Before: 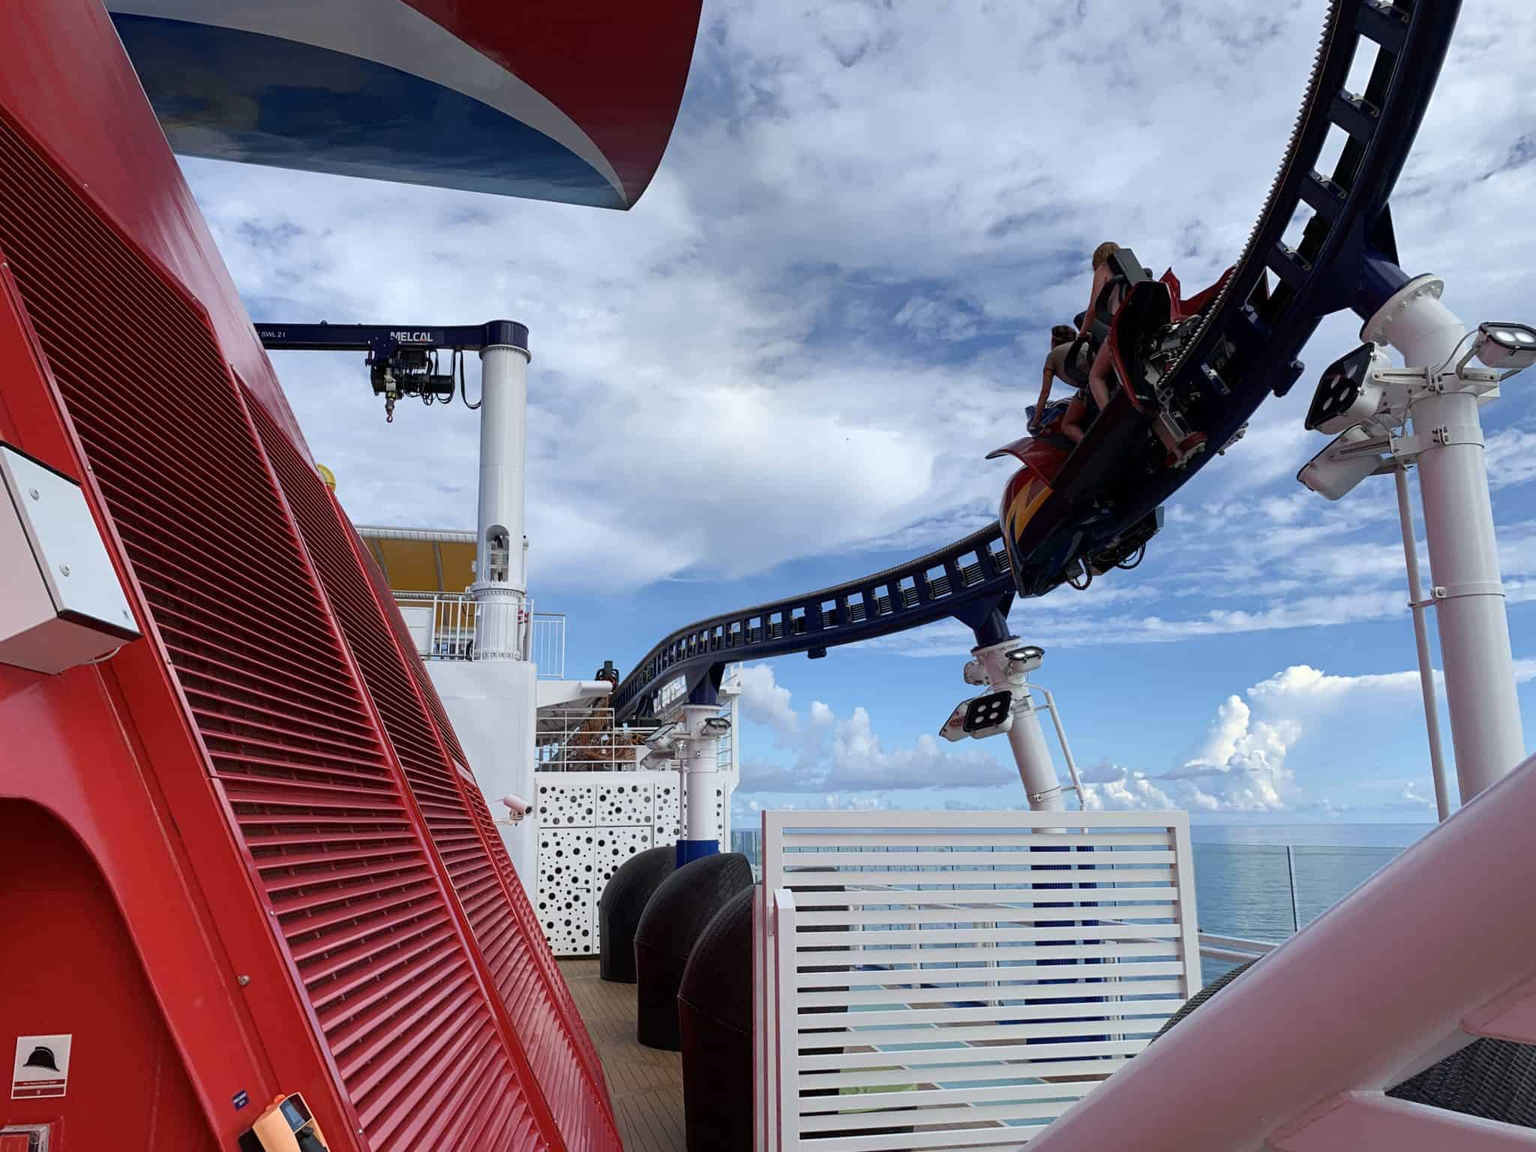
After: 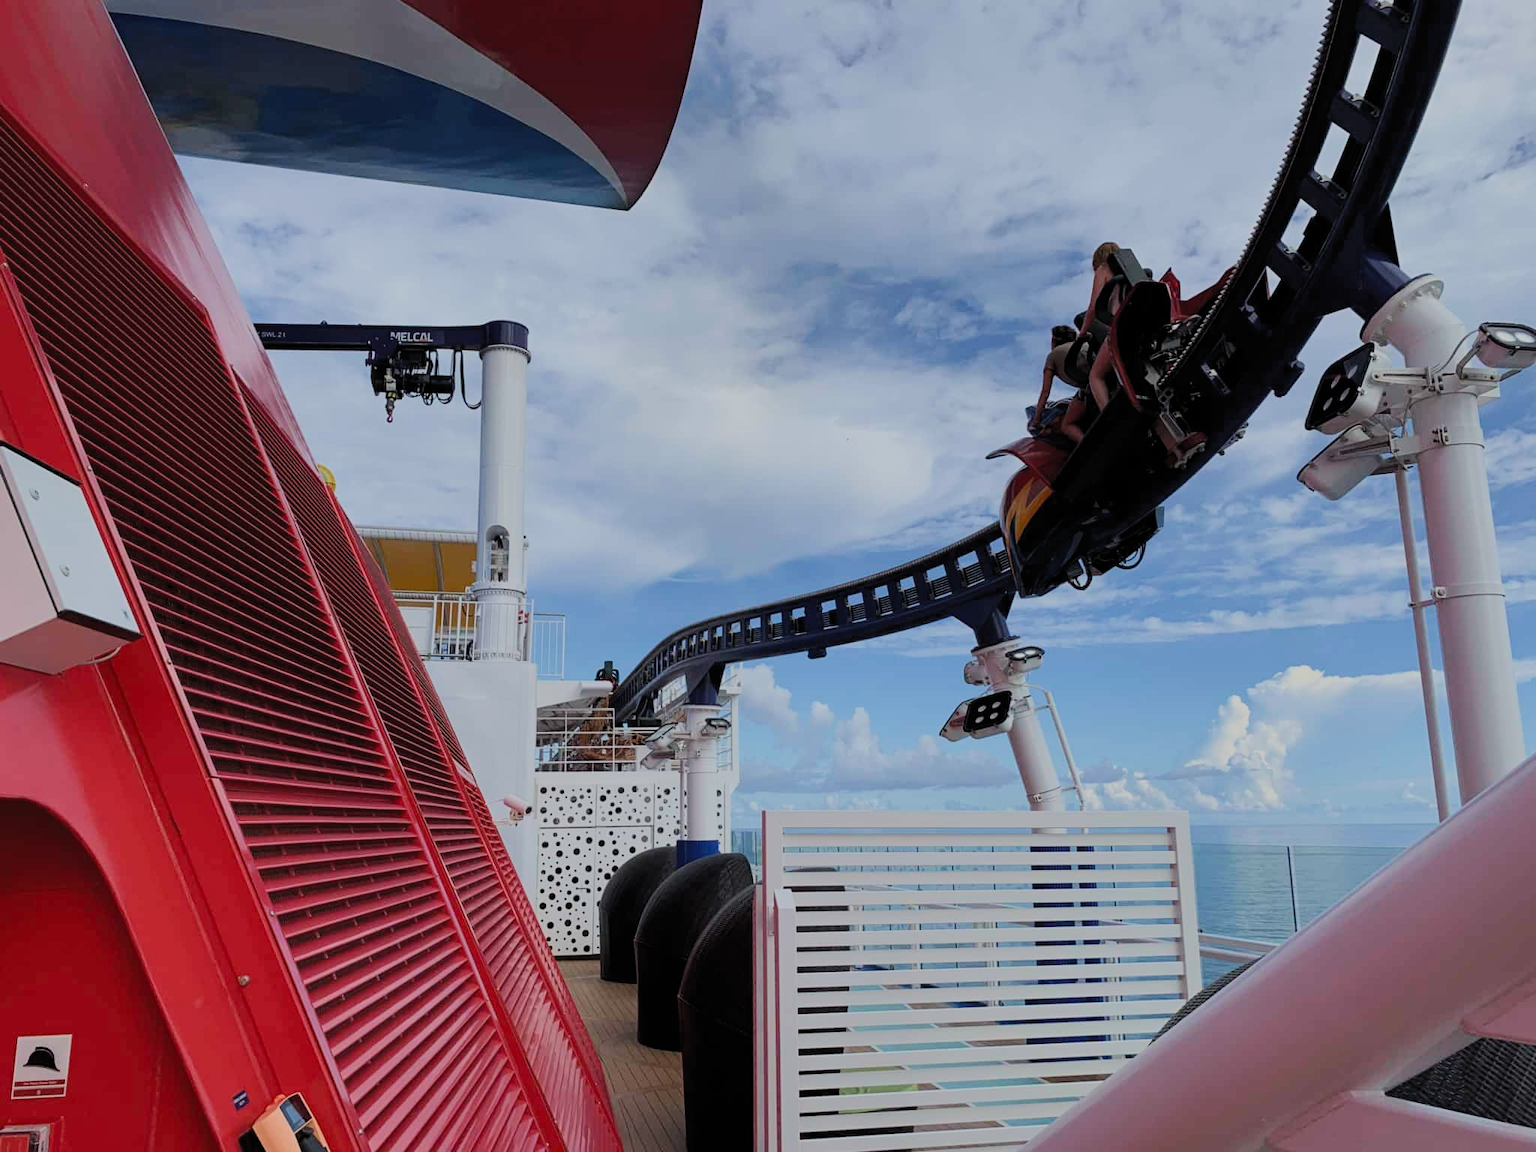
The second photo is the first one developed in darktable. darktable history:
filmic rgb: black relative exposure -7.21 EV, white relative exposure 5.37 EV, hardness 3.02, color science v5 (2021), contrast in shadows safe, contrast in highlights safe
